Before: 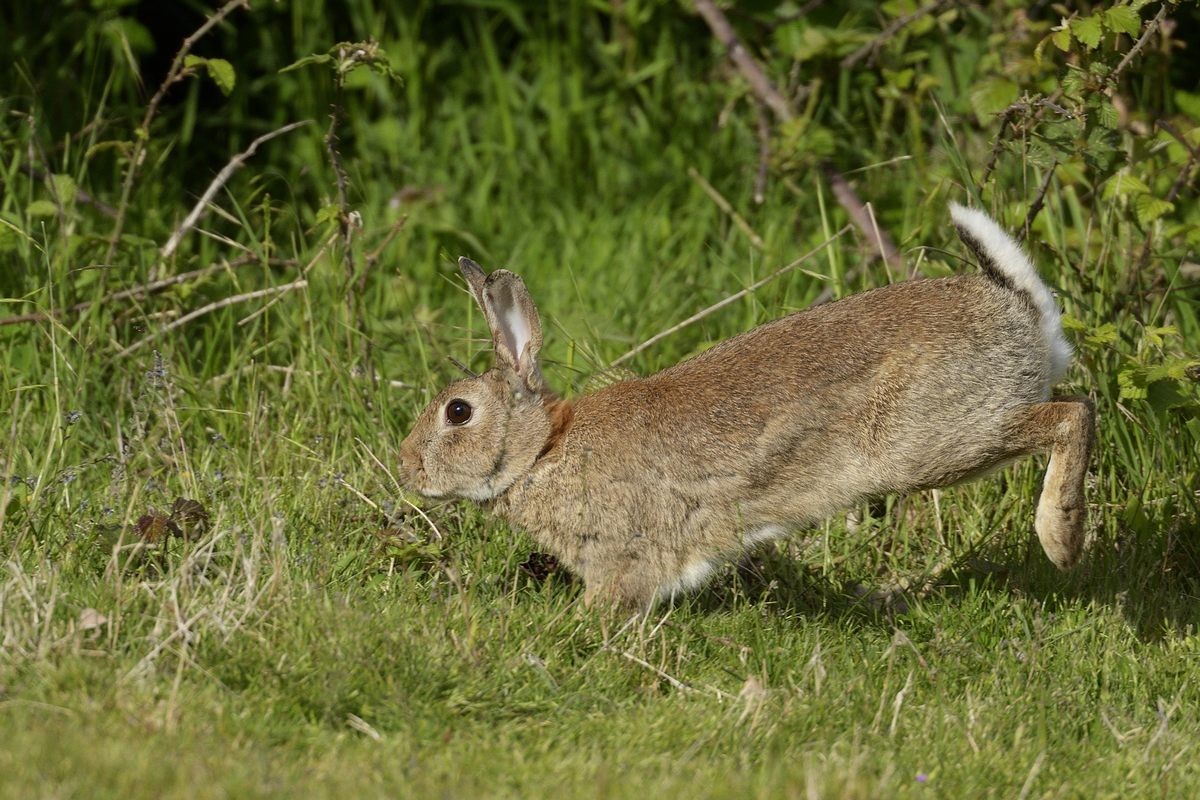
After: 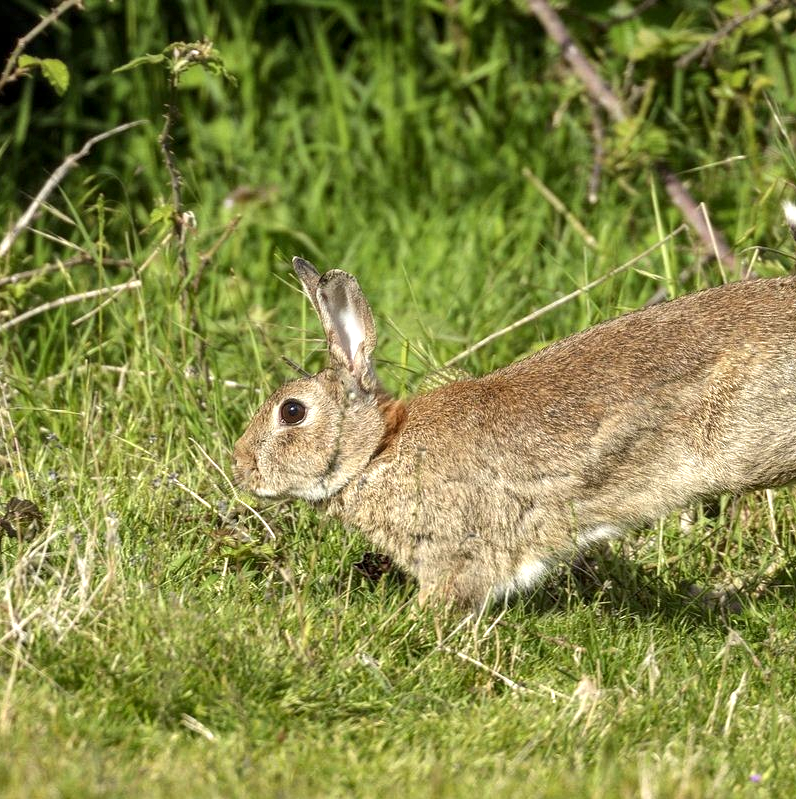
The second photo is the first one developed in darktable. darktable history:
crop and rotate: left 13.893%, right 19.744%
exposure: black level correction 0, exposure 0.694 EV, compensate highlight preservation false
local contrast: on, module defaults
shadows and highlights: radius 172.51, shadows 26.41, white point adjustment 3.01, highlights -68.27, soften with gaussian
